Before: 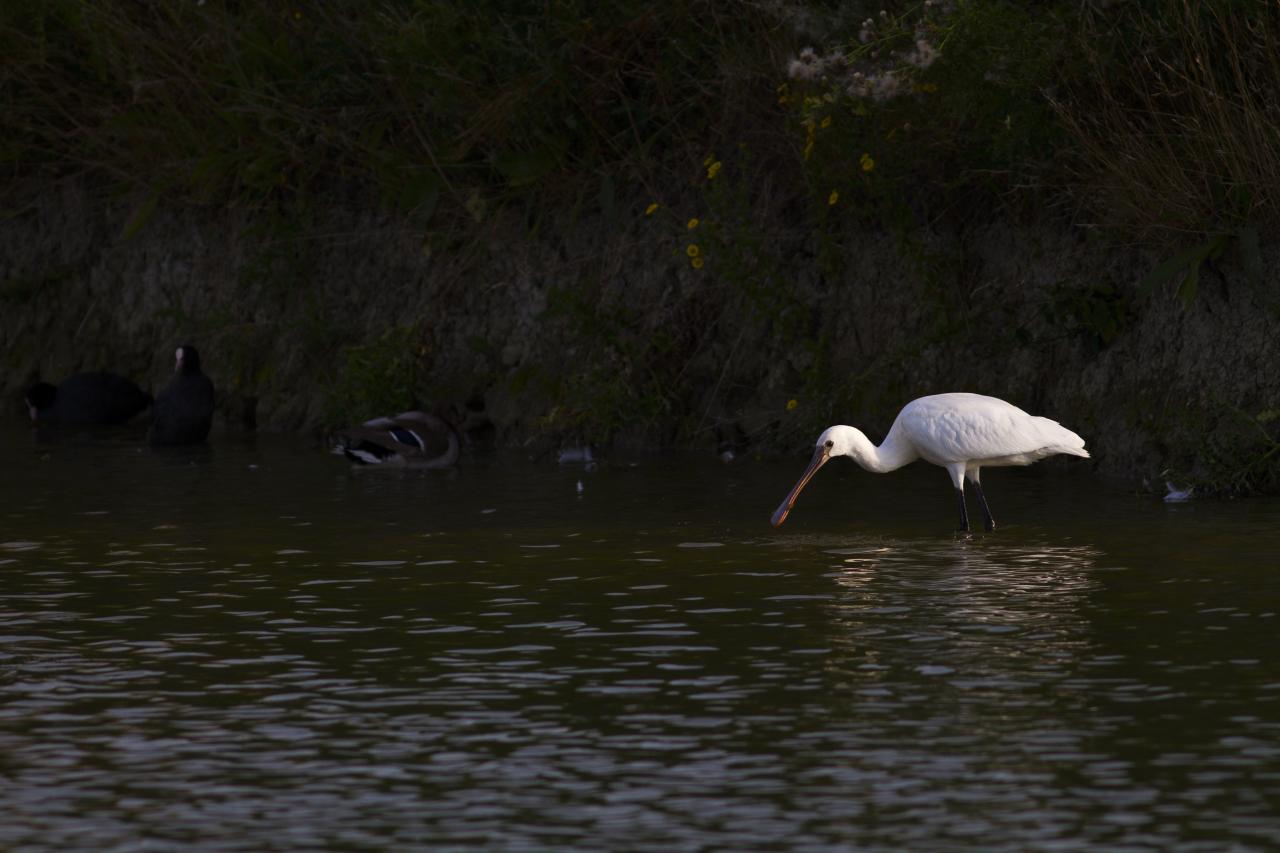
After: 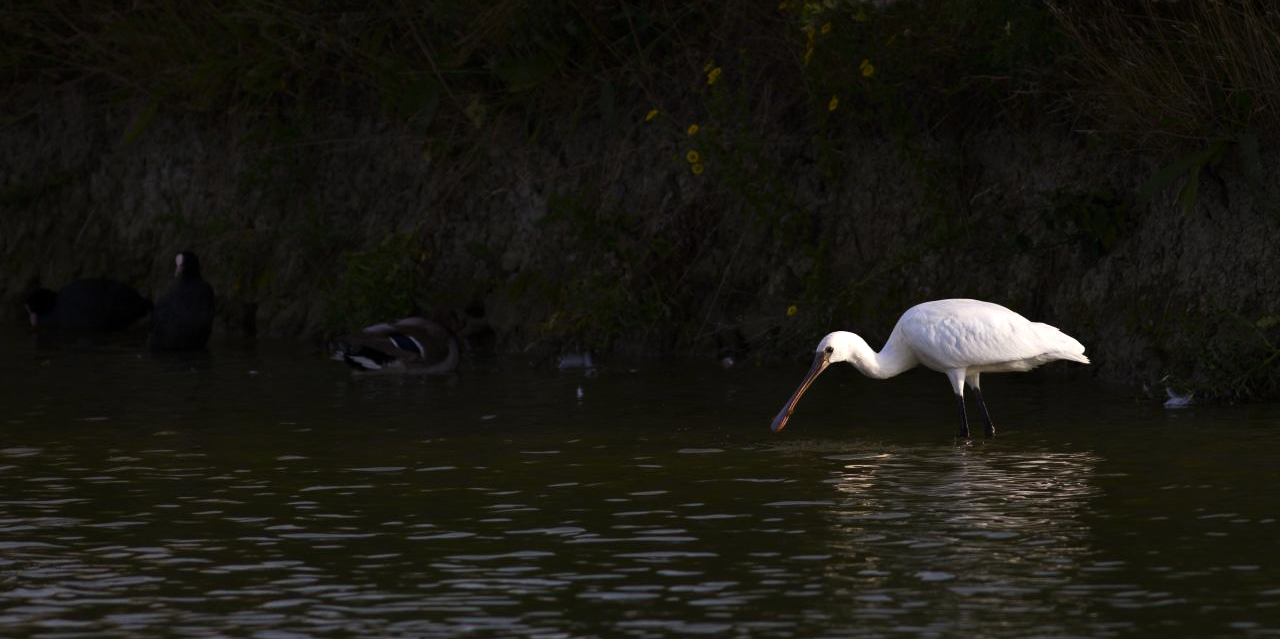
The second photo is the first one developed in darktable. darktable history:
tone equalizer: -8 EV -0.388 EV, -7 EV -0.412 EV, -6 EV -0.354 EV, -5 EV -0.184 EV, -3 EV 0.22 EV, -2 EV 0.305 EV, -1 EV 0.404 EV, +0 EV 0.414 EV, mask exposure compensation -0.502 EV
crop: top 11.031%, bottom 13.966%
